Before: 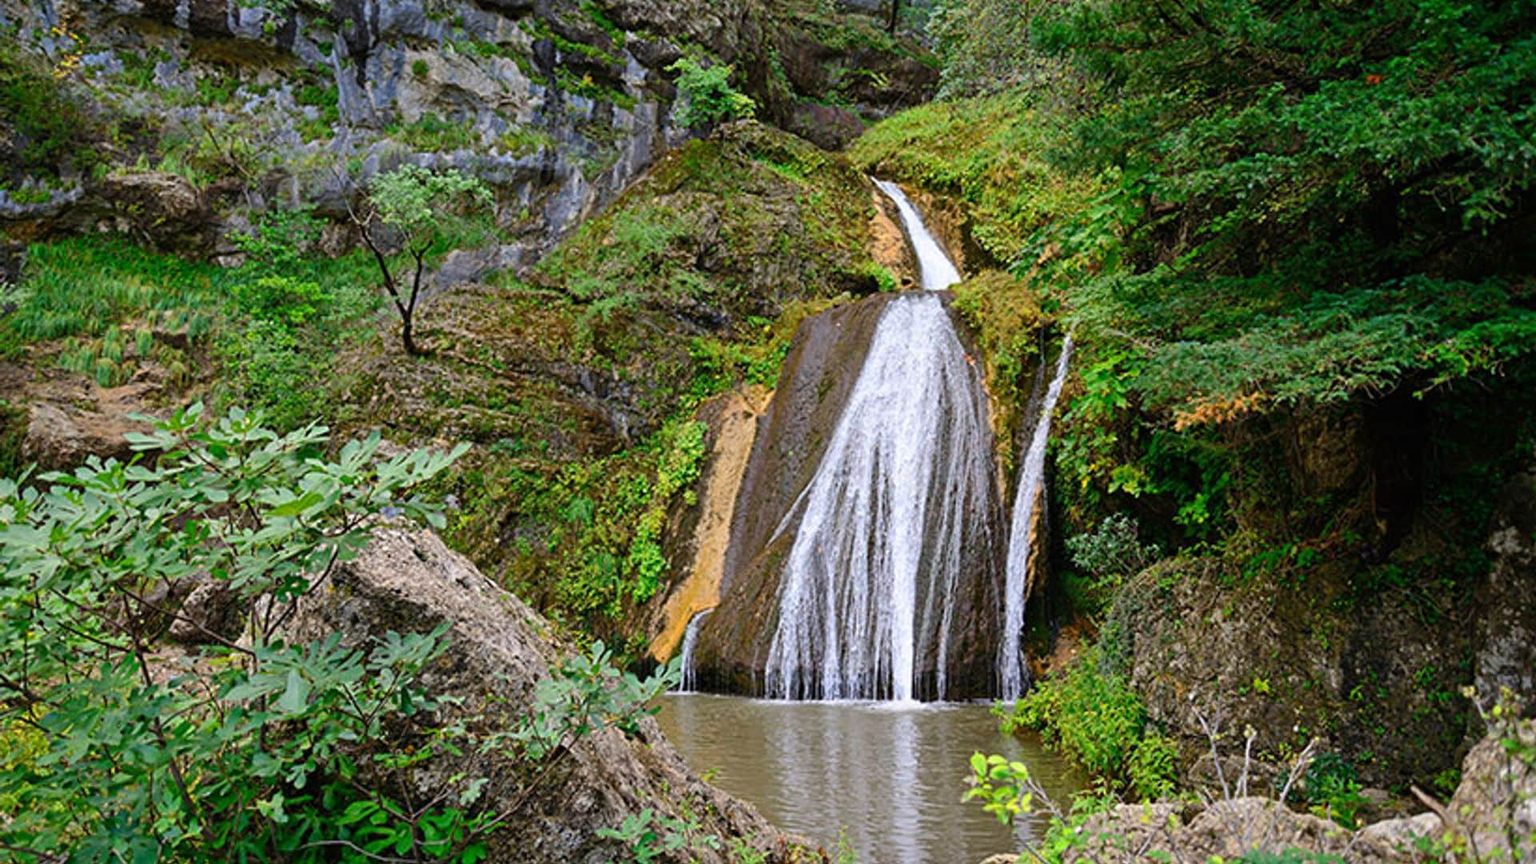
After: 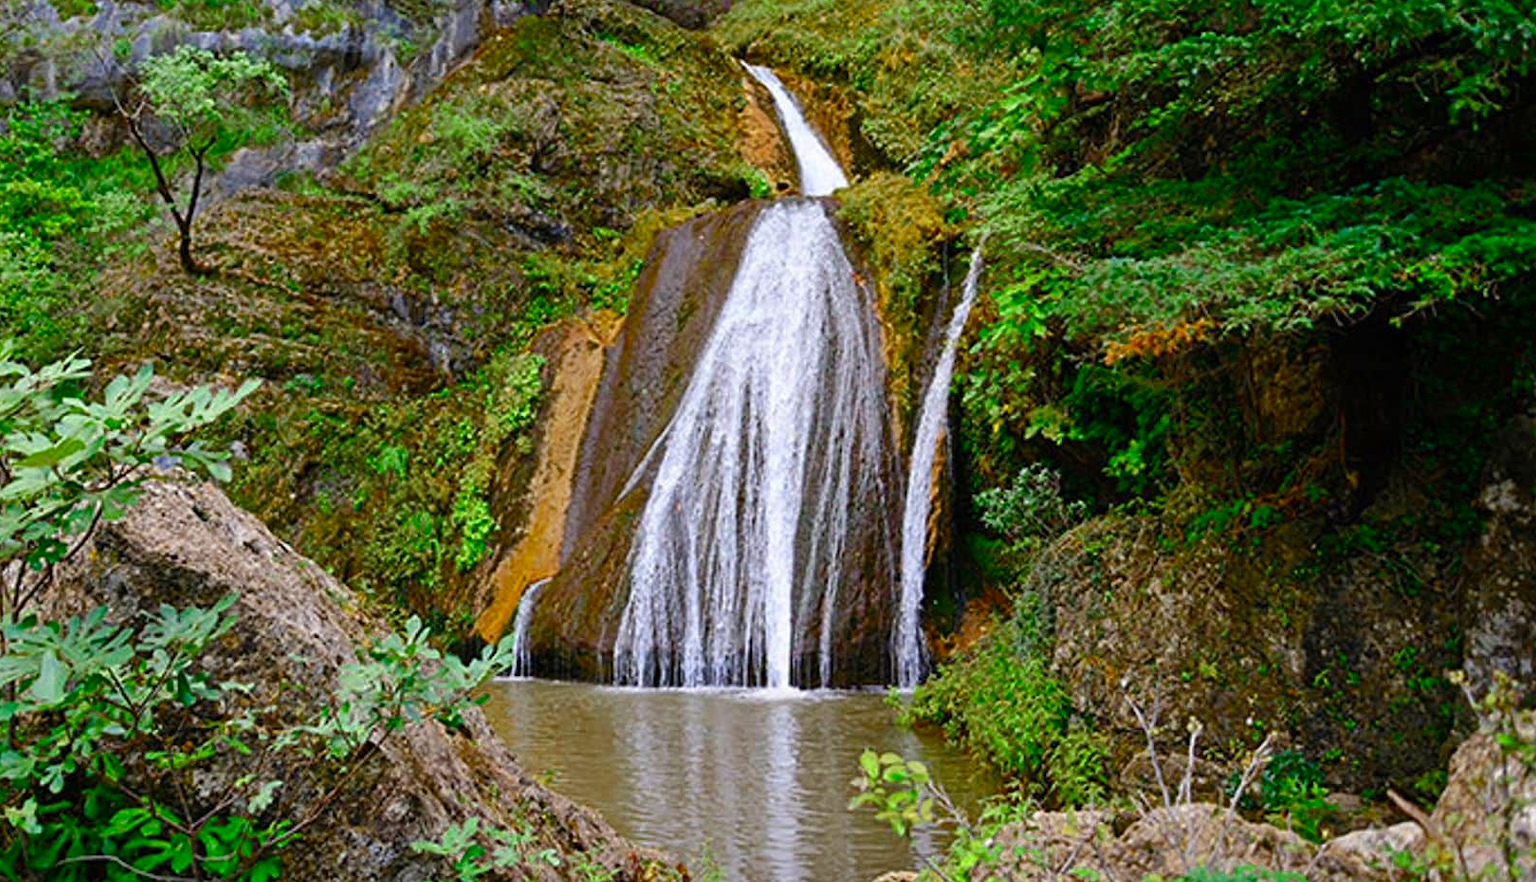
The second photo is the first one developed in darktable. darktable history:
crop: left 16.46%, top 14.645%
color zones: curves: ch0 [(0.11, 0.396) (0.195, 0.36) (0.25, 0.5) (0.303, 0.412) (0.357, 0.544) (0.75, 0.5) (0.967, 0.328)]; ch1 [(0, 0.468) (0.112, 0.512) (0.202, 0.6) (0.25, 0.5) (0.307, 0.352) (0.357, 0.544) (0.75, 0.5) (0.963, 0.524)]
color balance rgb: perceptual saturation grading › global saturation 20%, perceptual saturation grading › highlights -25.556%, perceptual saturation grading › shadows 25.495%, global vibrance 20%
